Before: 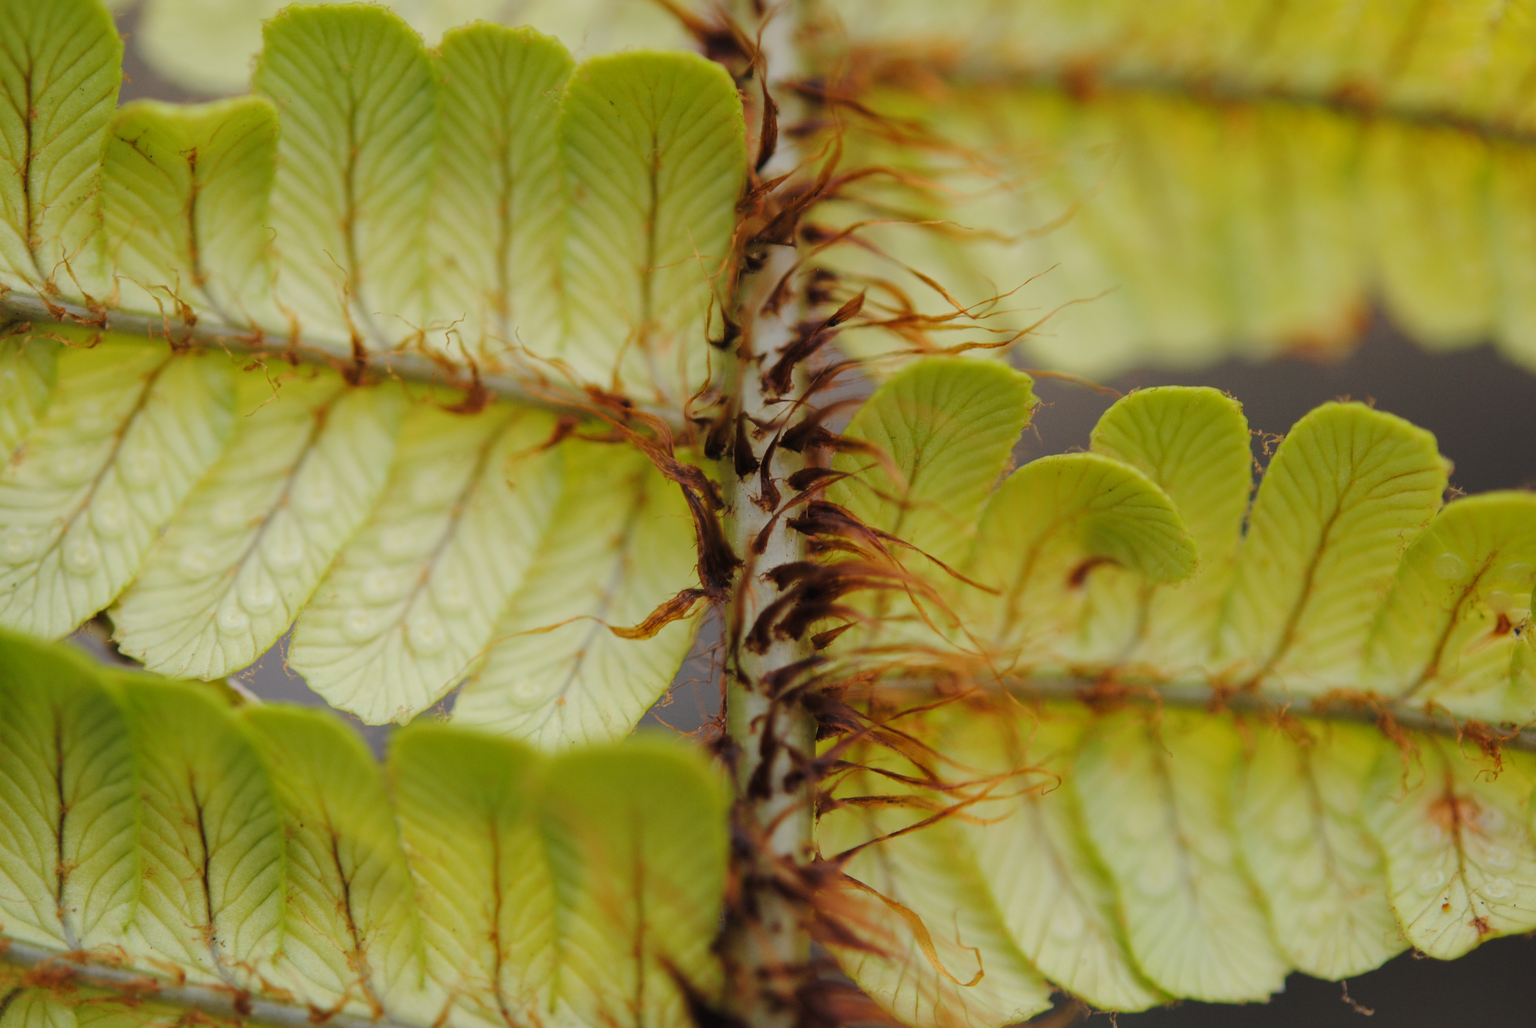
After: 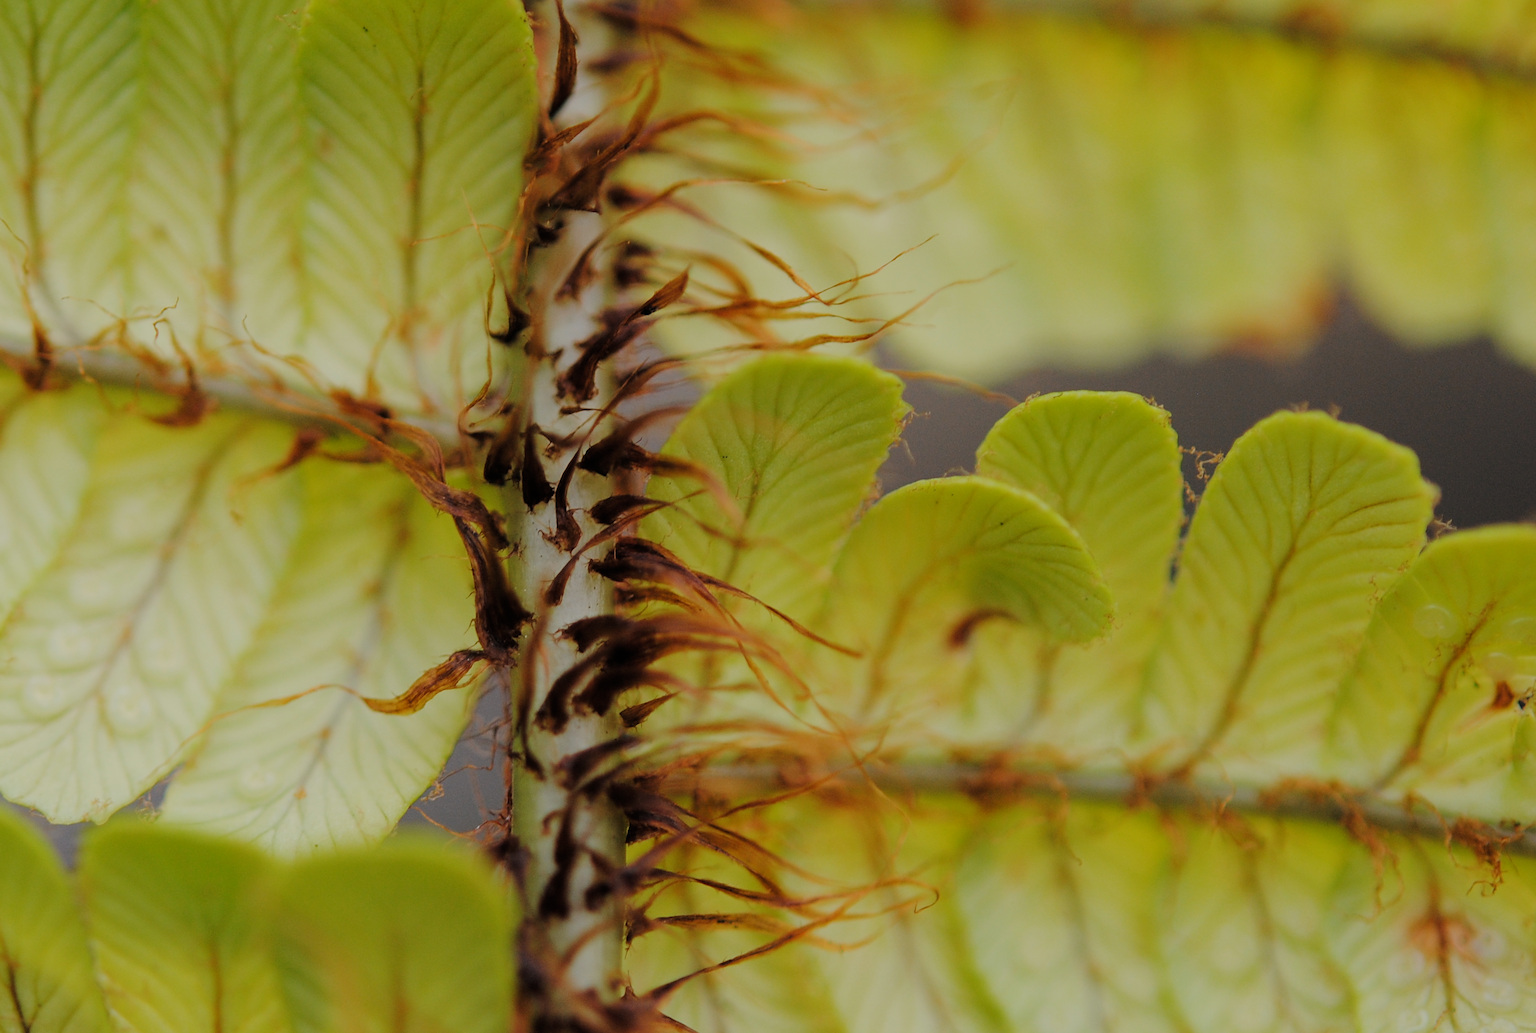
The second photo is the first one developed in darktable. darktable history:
crop and rotate: left 21.224%, top 7.805%, right 0.42%, bottom 13.451%
filmic rgb: black relative exposure -7.97 EV, white relative exposure 4.01 EV, hardness 4.13
sharpen: radius 1.894, amount 0.414, threshold 1.24
